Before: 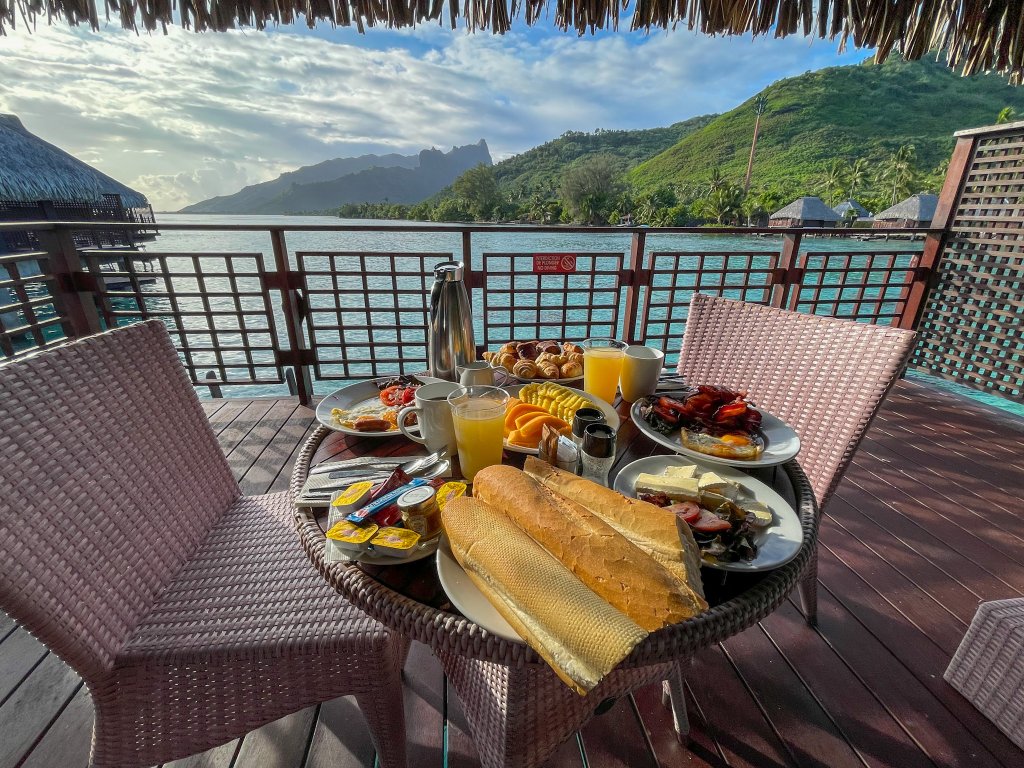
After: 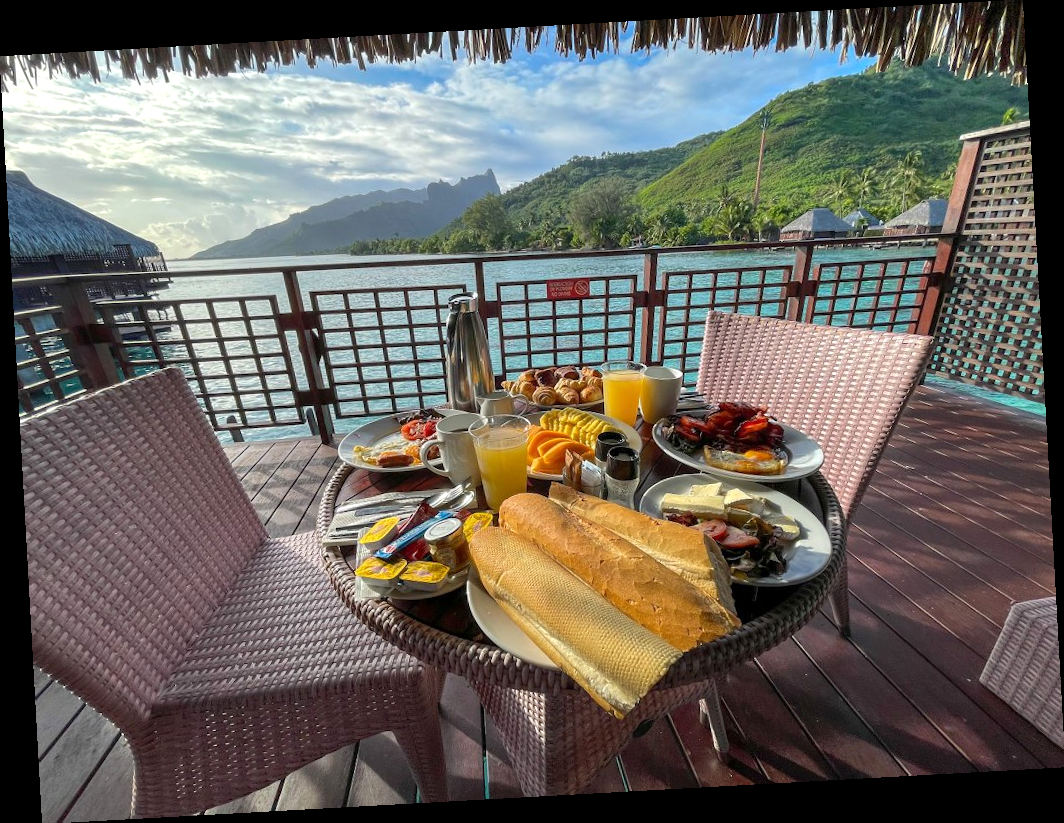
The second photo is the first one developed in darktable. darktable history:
rotate and perspective: rotation -3.18°, automatic cropping off
exposure: exposure 0.258 EV, compensate highlight preservation false
